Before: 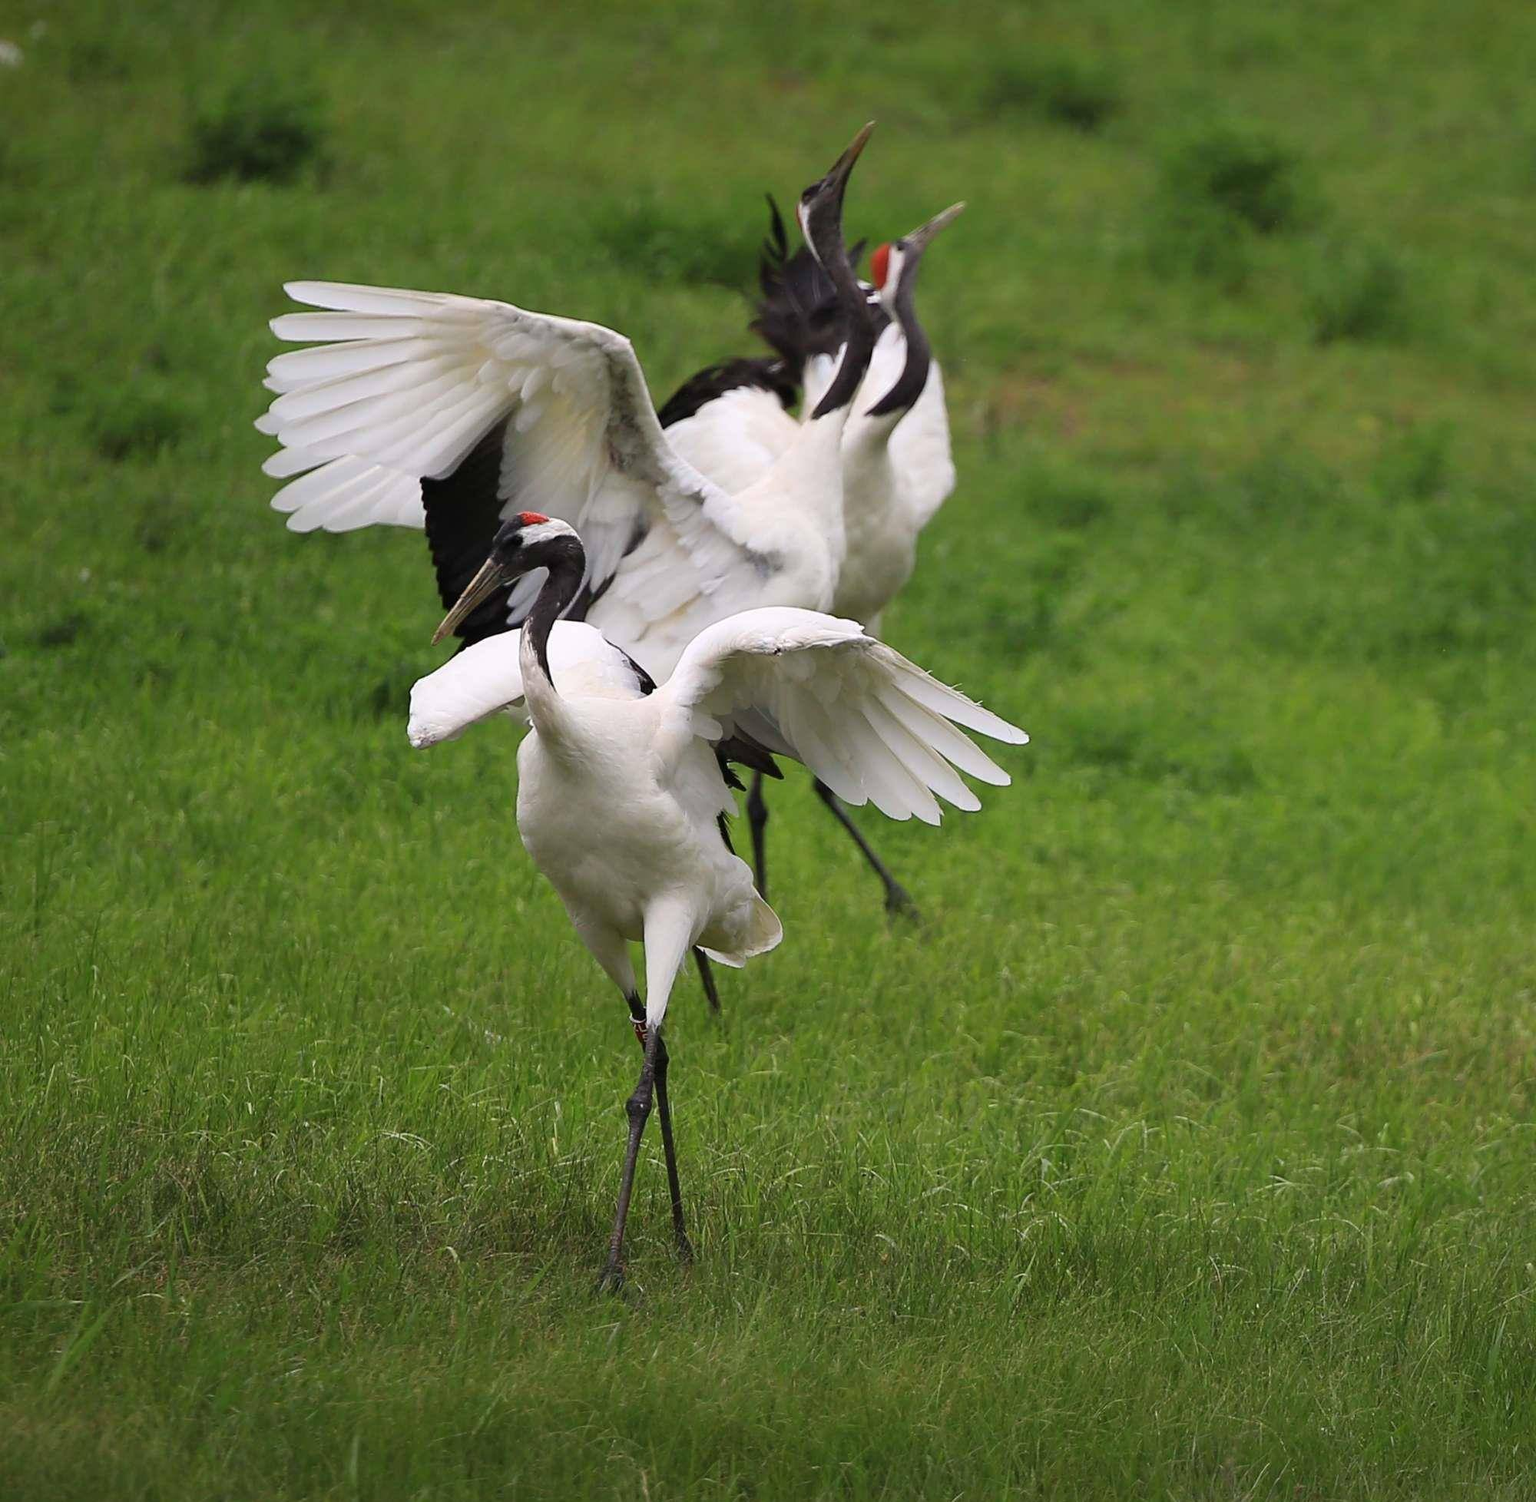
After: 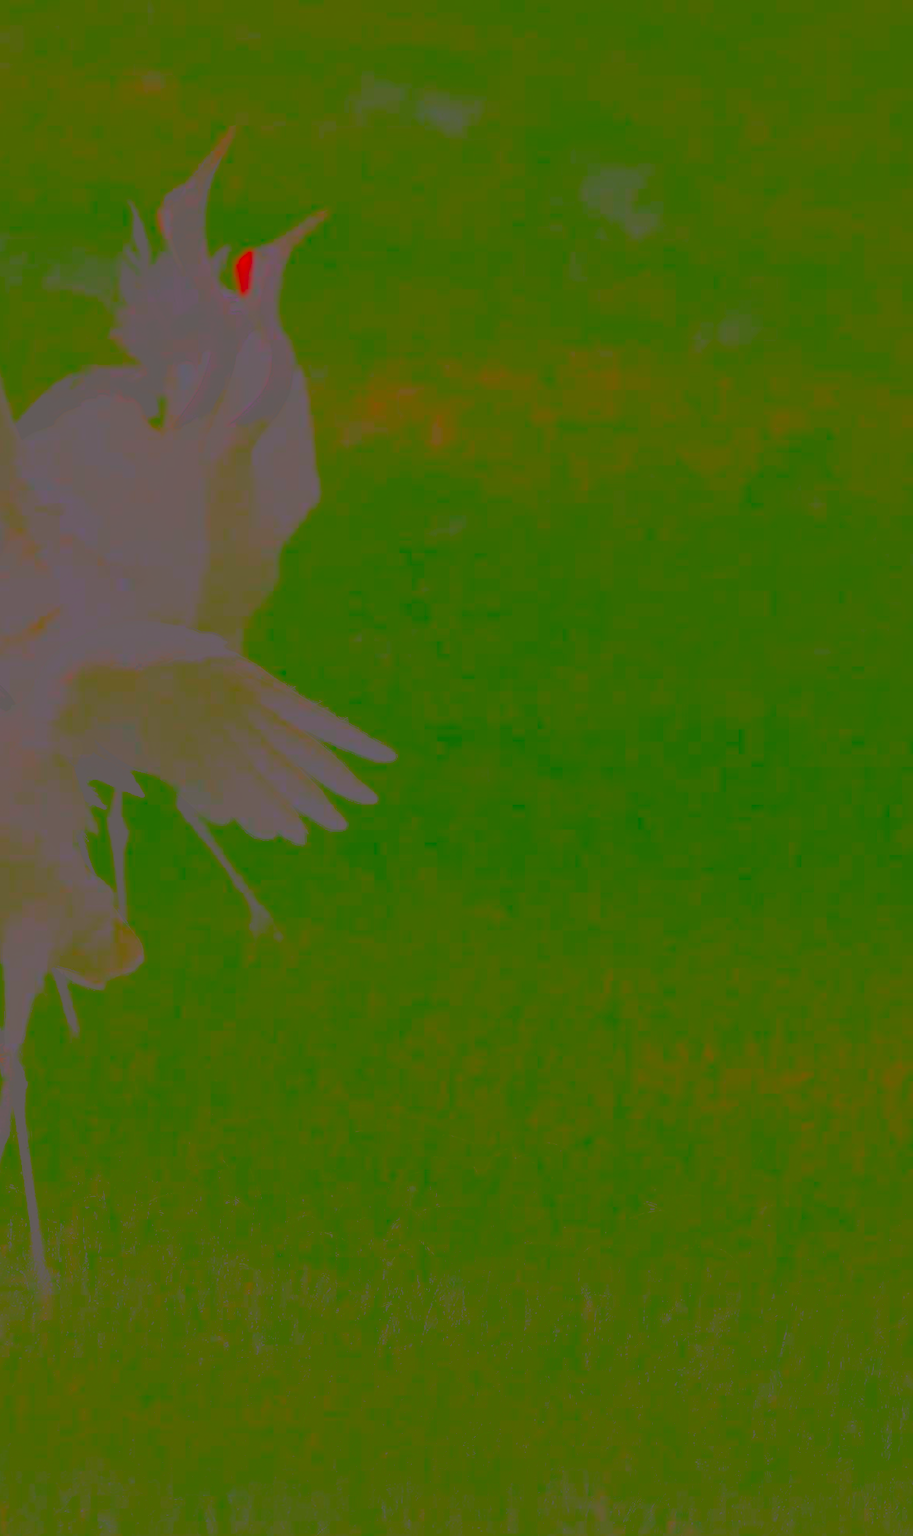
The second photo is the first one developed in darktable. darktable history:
sharpen: on, module defaults
local contrast: detail 150%
crop: left 41.842%
filmic rgb: middle gray luminance 18.24%, black relative exposure -8.99 EV, white relative exposure 3.7 EV, target black luminance 0%, hardness 4.82, latitude 67.67%, contrast 0.957, highlights saturation mix 19.08%, shadows ↔ highlights balance 21.83%, add noise in highlights 0.001, color science v3 (2019), use custom middle-gray values true, iterations of high-quality reconstruction 0, contrast in highlights soft
contrast brightness saturation: contrast -0.987, brightness -0.177, saturation 0.734
shadows and highlights: shadows 37.97, highlights -74.11
tone equalizer: -8 EV -0.741 EV, -7 EV -0.729 EV, -6 EV -0.602 EV, -5 EV -0.365 EV, -3 EV 0.38 EV, -2 EV 0.6 EV, -1 EV 0.699 EV, +0 EV 0.763 EV, edges refinement/feathering 500, mask exposure compensation -1.57 EV, preserve details no
color correction: highlights a* 7.62, highlights b* 3.79
